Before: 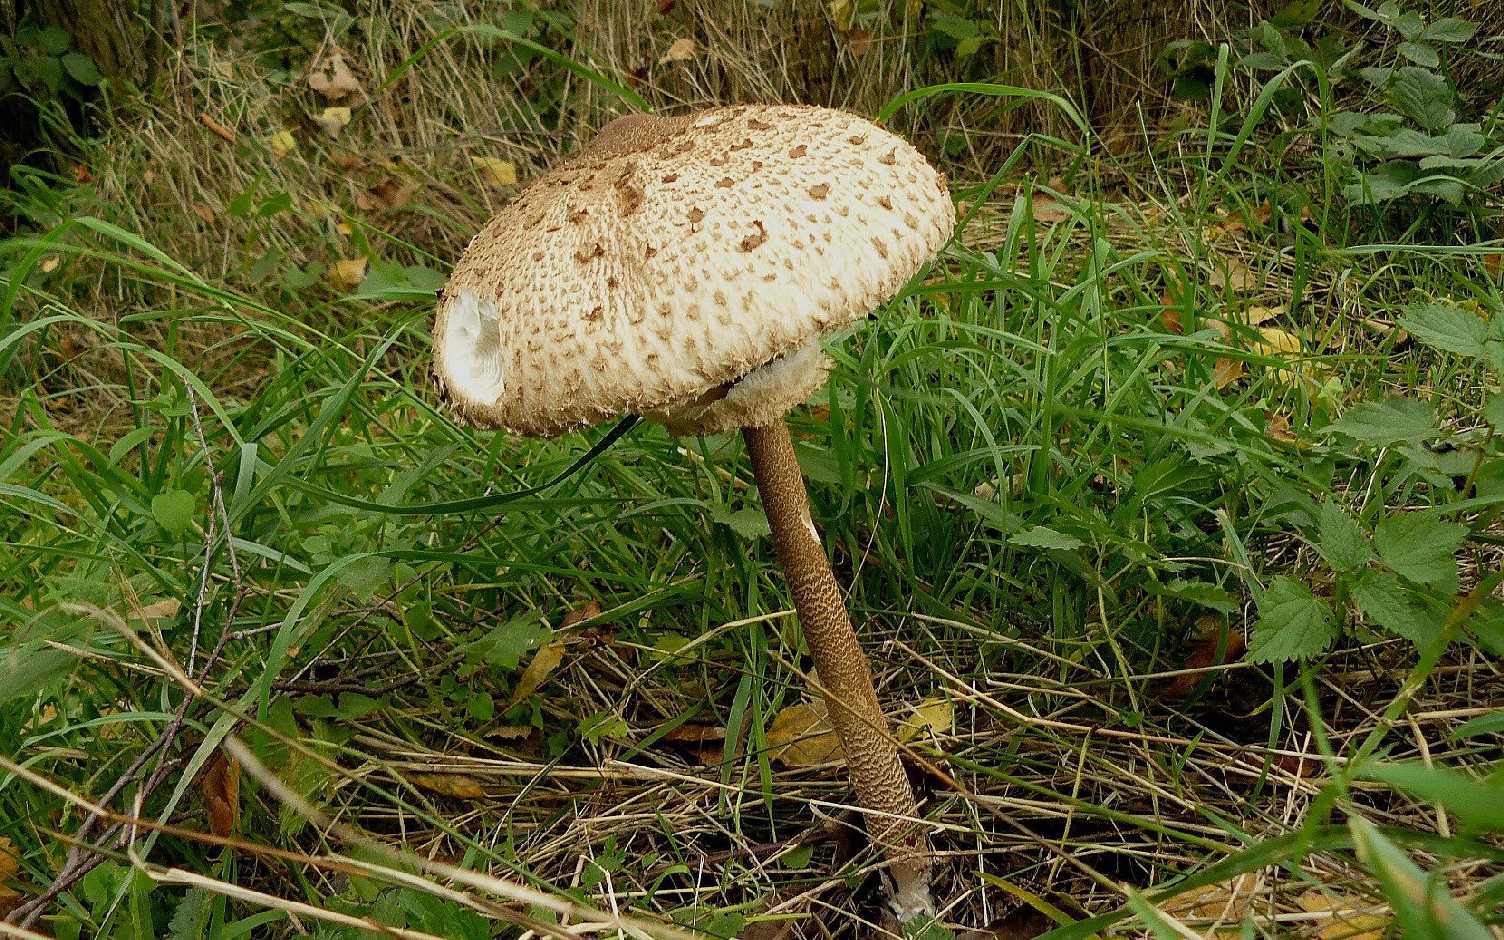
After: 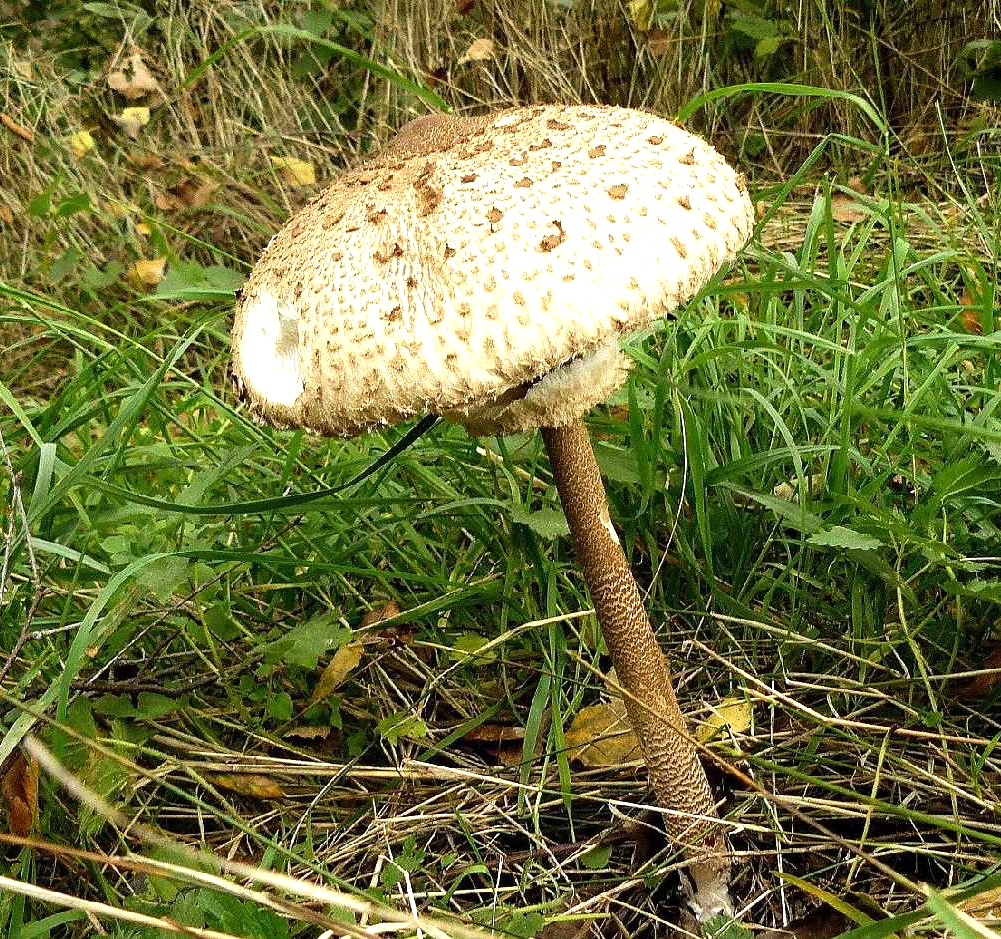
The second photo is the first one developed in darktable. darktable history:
tone equalizer: -8 EV -0.408 EV, -7 EV -0.389 EV, -6 EV -0.37 EV, -5 EV -0.224 EV, -3 EV 0.194 EV, -2 EV 0.307 EV, -1 EV 0.403 EV, +0 EV 0.418 EV, edges refinement/feathering 500, mask exposure compensation -1.57 EV, preserve details no
exposure: exposure 0.611 EV, compensate exposure bias true, compensate highlight preservation false
crop and rotate: left 13.469%, right 19.929%
